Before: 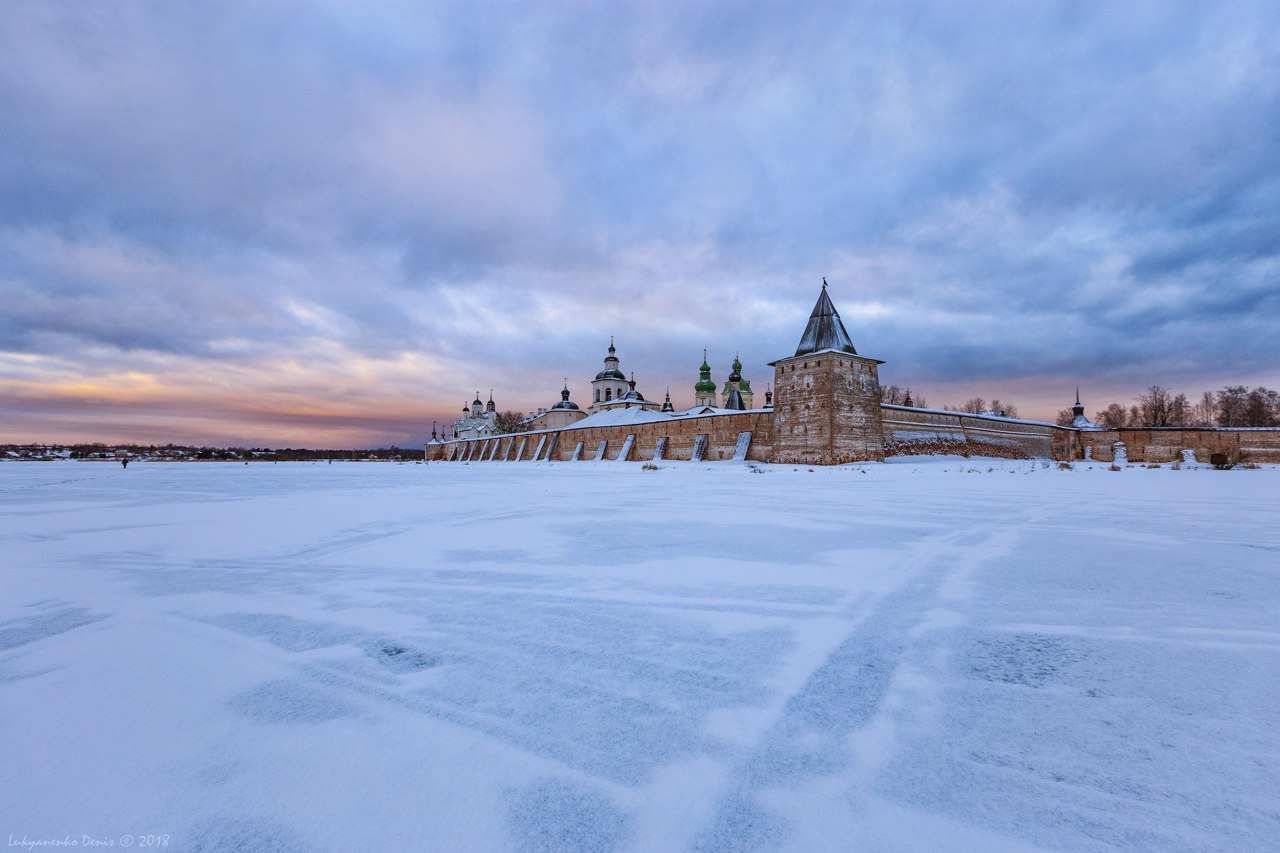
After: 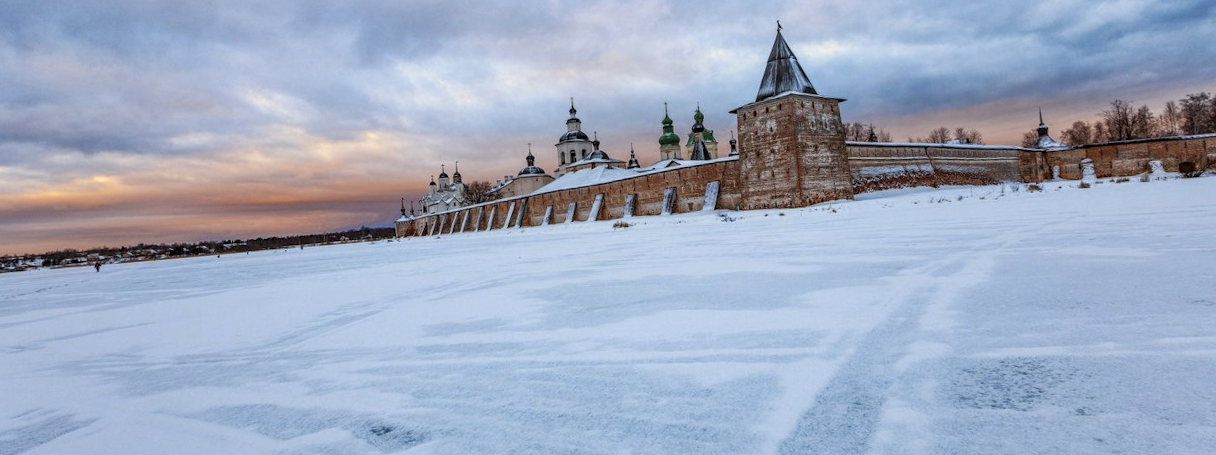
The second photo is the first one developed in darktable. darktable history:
rotate and perspective: rotation -5°, crop left 0.05, crop right 0.952, crop top 0.11, crop bottom 0.89
local contrast: on, module defaults
crop and rotate: top 25.357%, bottom 13.942%
white balance: red 1.029, blue 0.92
color zones: curves: ch0 [(0, 0.5) (0.125, 0.4) (0.25, 0.5) (0.375, 0.4) (0.5, 0.4) (0.625, 0.6) (0.75, 0.6) (0.875, 0.5)]; ch1 [(0, 0.4) (0.125, 0.5) (0.25, 0.4) (0.375, 0.4) (0.5, 0.4) (0.625, 0.4) (0.75, 0.5) (0.875, 0.4)]; ch2 [(0, 0.6) (0.125, 0.5) (0.25, 0.5) (0.375, 0.6) (0.5, 0.6) (0.625, 0.5) (0.75, 0.5) (0.875, 0.5)]
